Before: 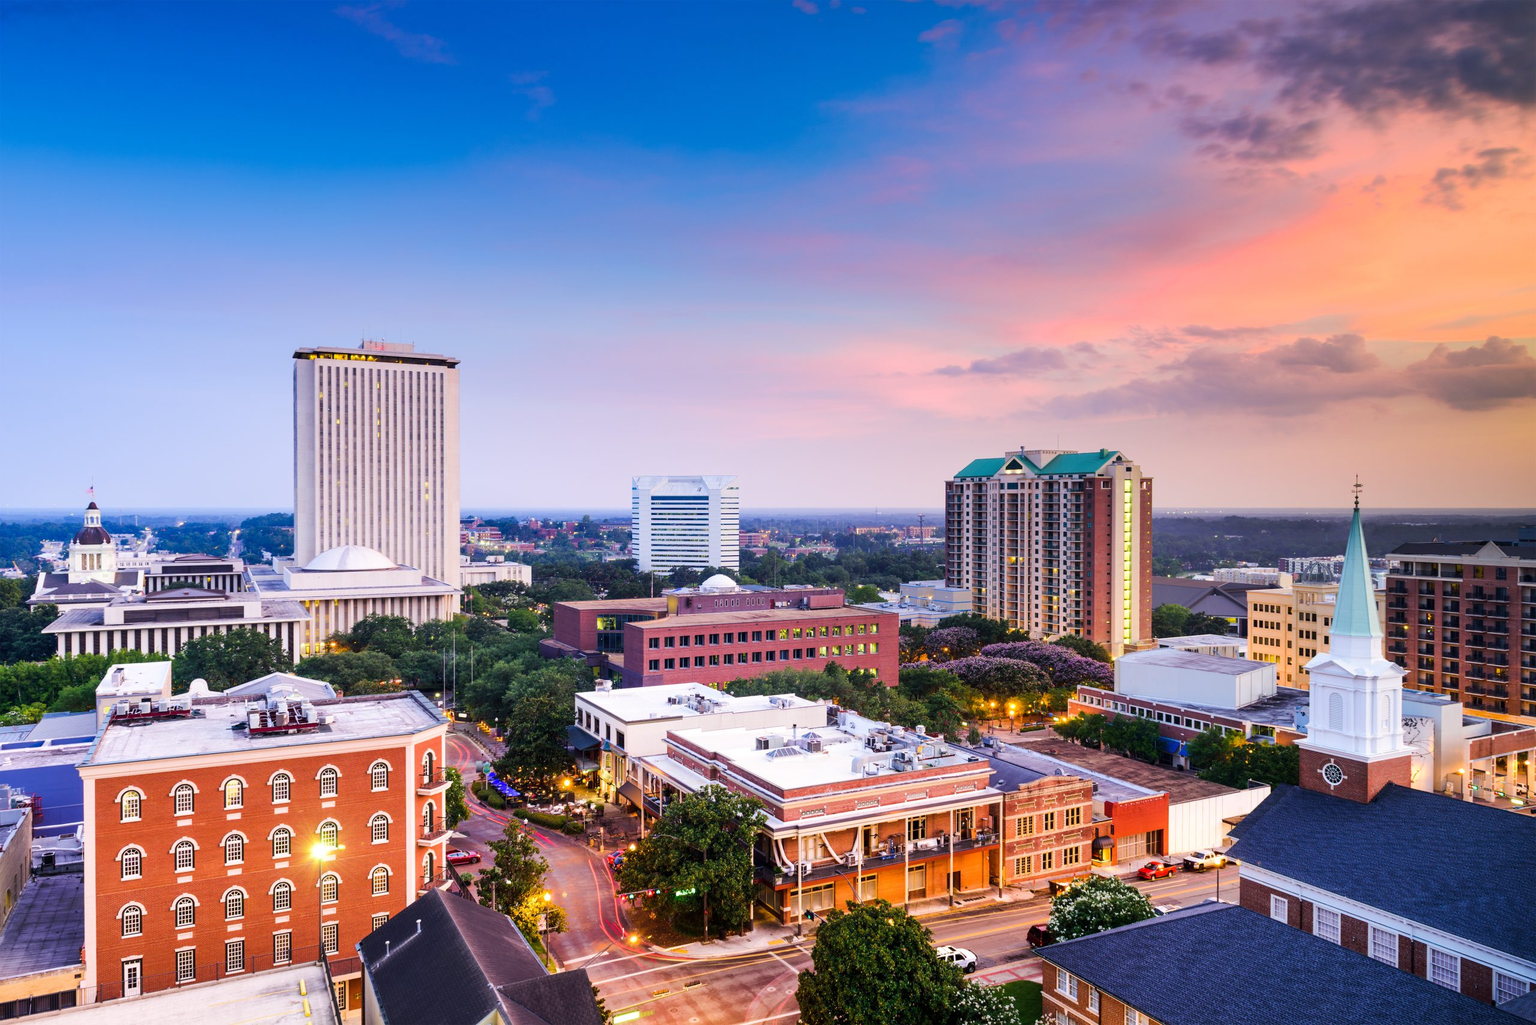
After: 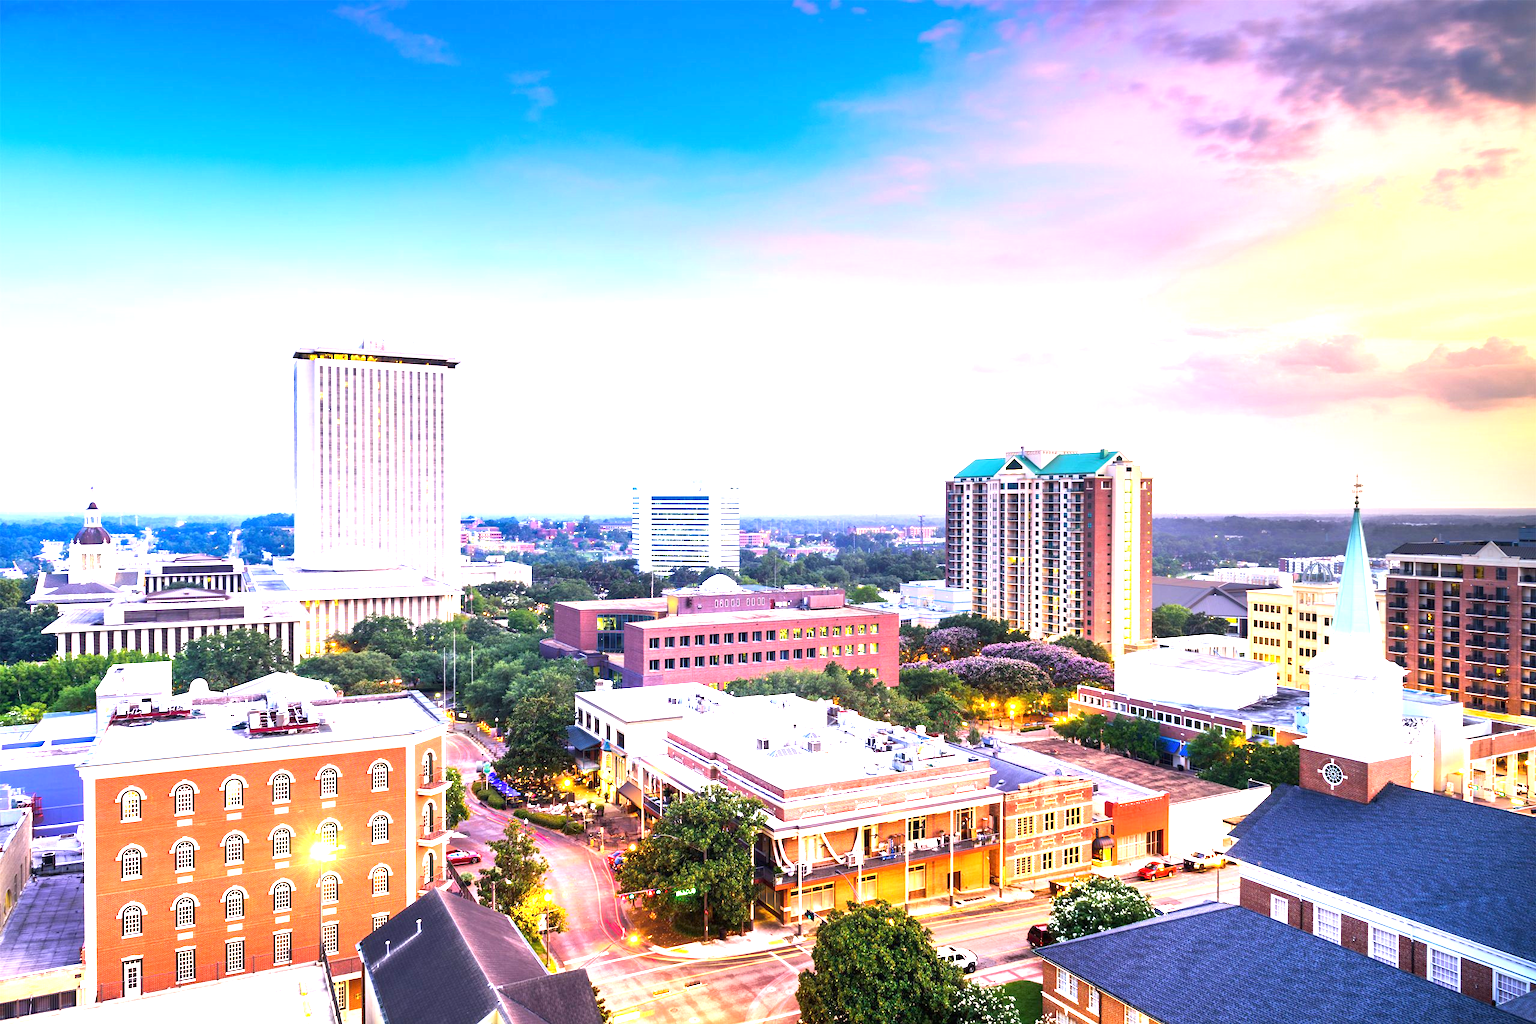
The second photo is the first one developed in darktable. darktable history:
exposure: black level correction 0, exposure 1.55 EV, compensate exposure bias true, compensate highlight preservation false
tone equalizer: on, module defaults
